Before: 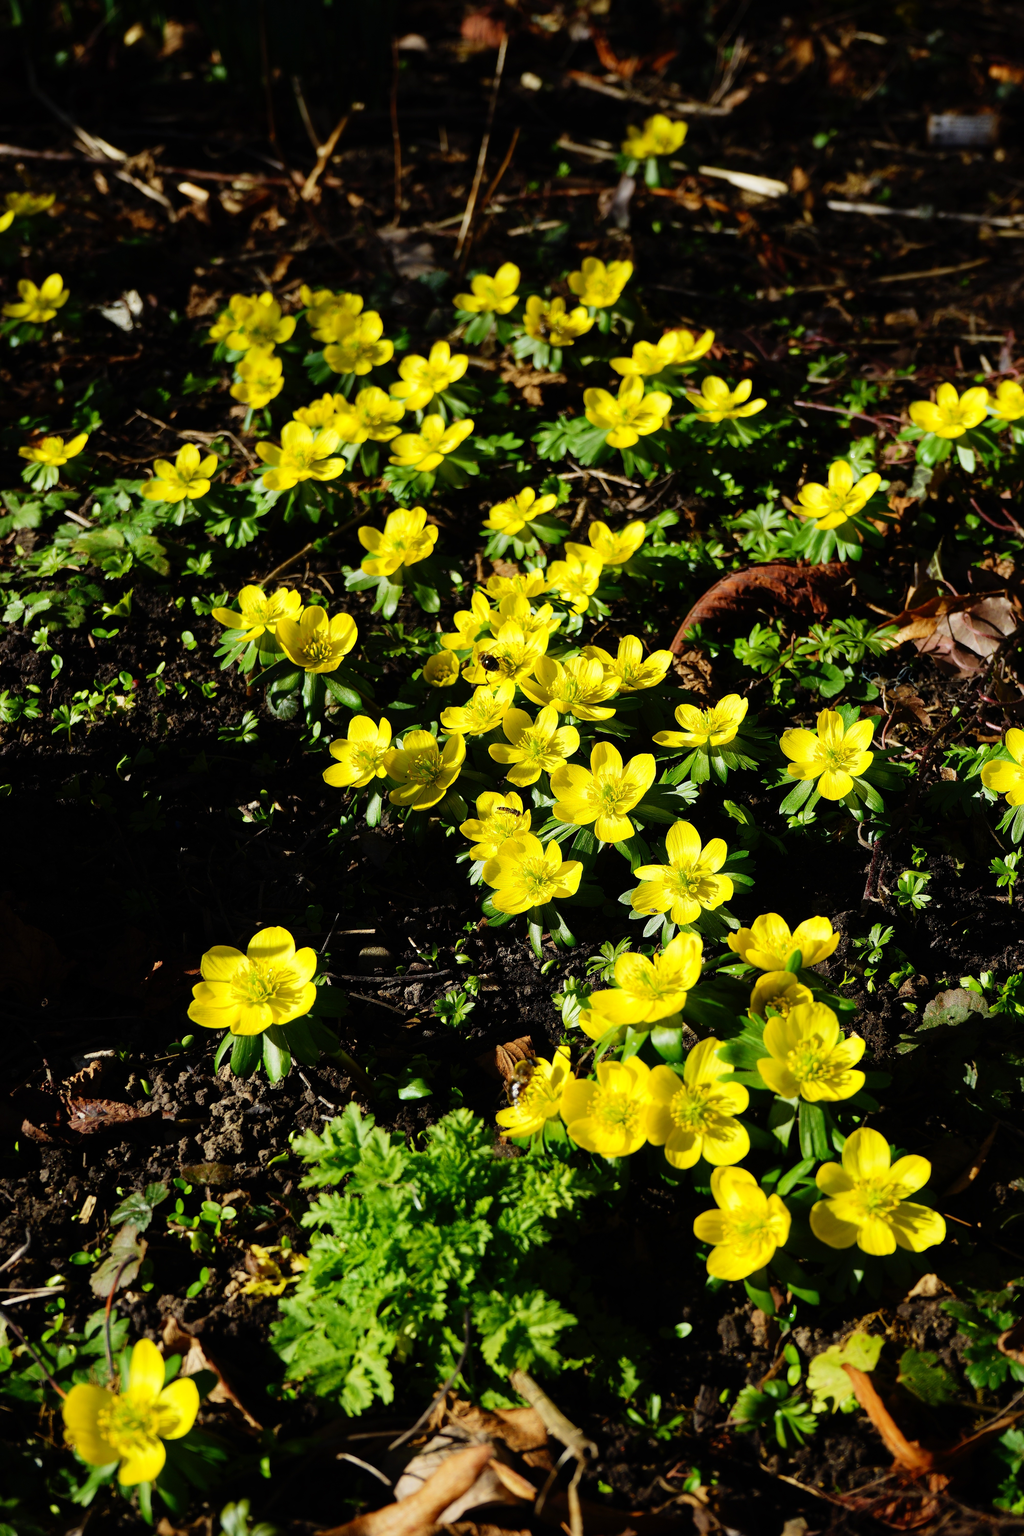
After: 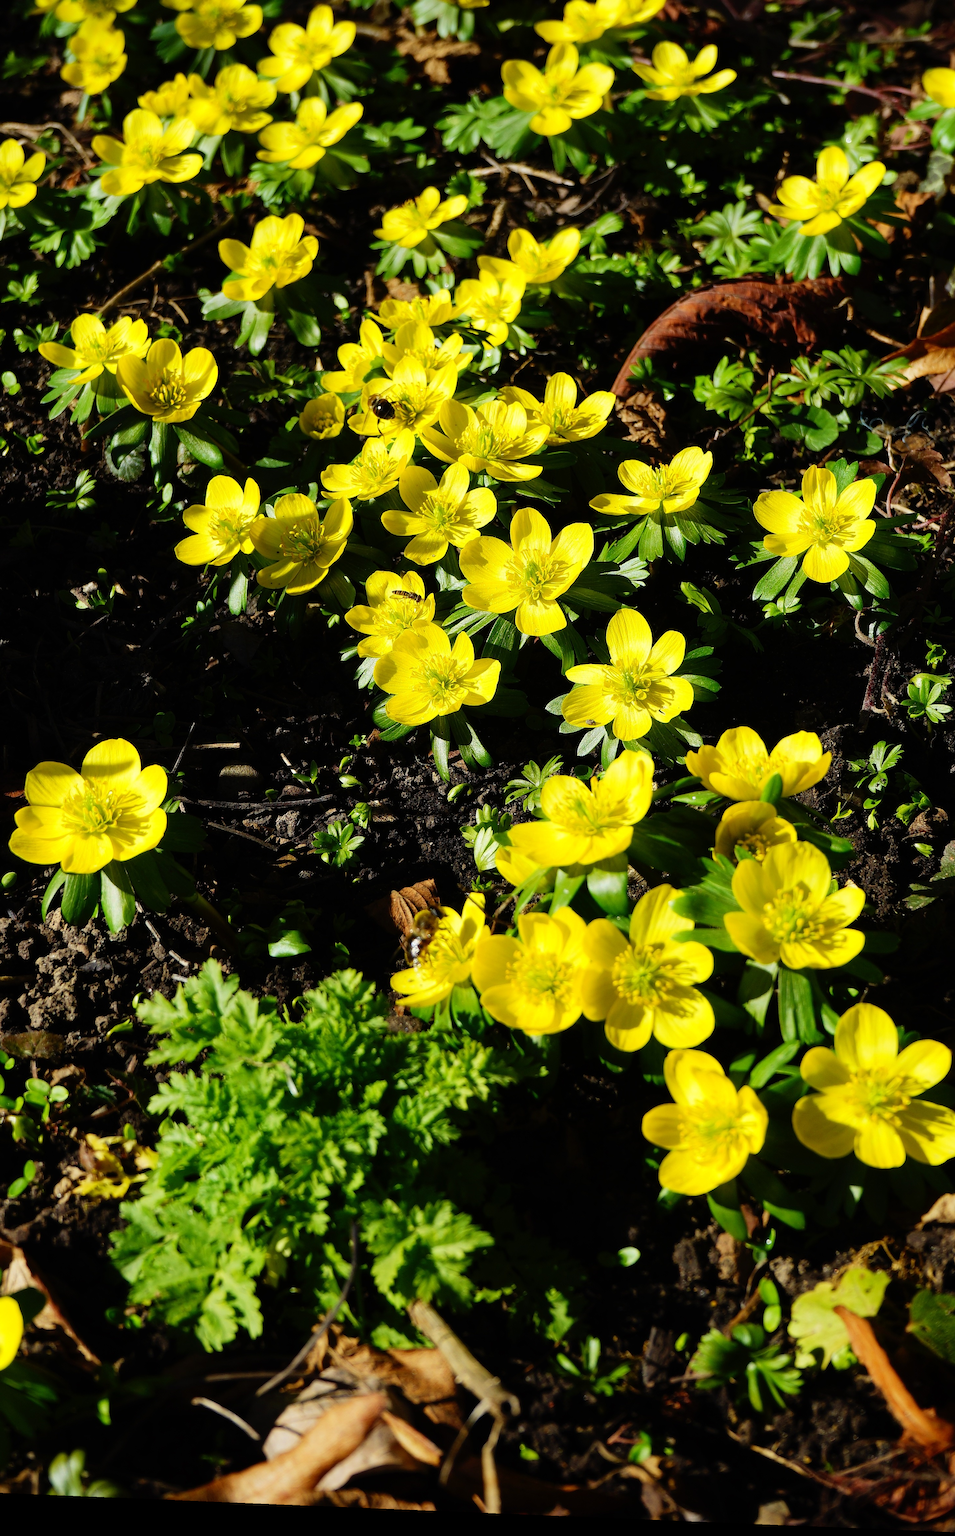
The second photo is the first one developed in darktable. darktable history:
crop: left 16.871%, top 22.857%, right 9.116%
rotate and perspective: lens shift (horizontal) -0.055, automatic cropping off
